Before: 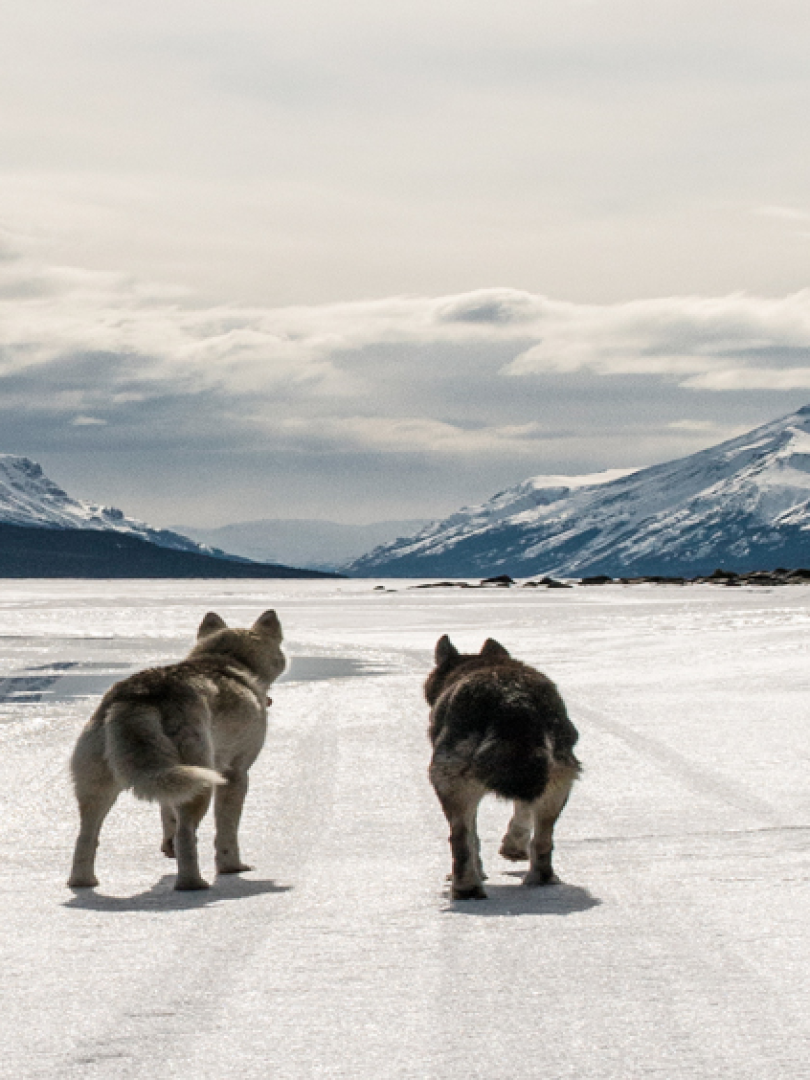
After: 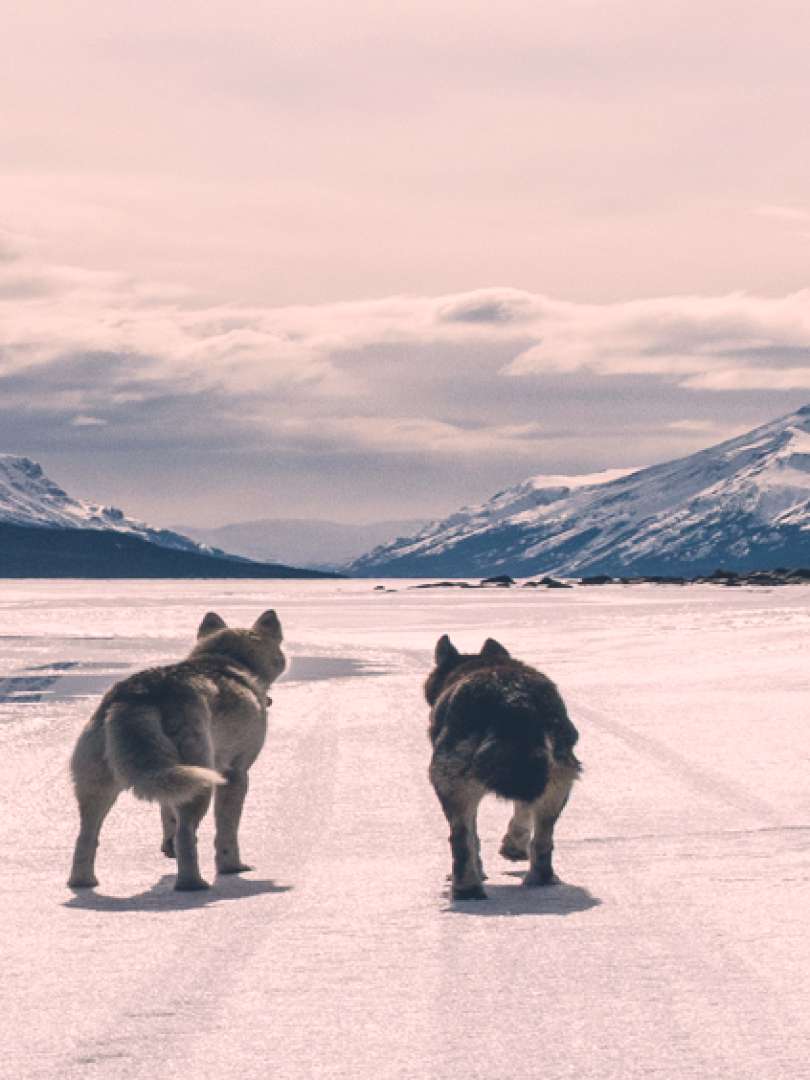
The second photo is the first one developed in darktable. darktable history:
color correction: highlights a* 14.16, highlights b* 6.05, shadows a* -5.34, shadows b* -15.22, saturation 0.849
color balance rgb: linear chroma grading › shadows 16.514%, perceptual saturation grading › global saturation 9.587%
exposure: black level correction -0.021, exposure -0.035 EV, compensate exposure bias true, compensate highlight preservation false
